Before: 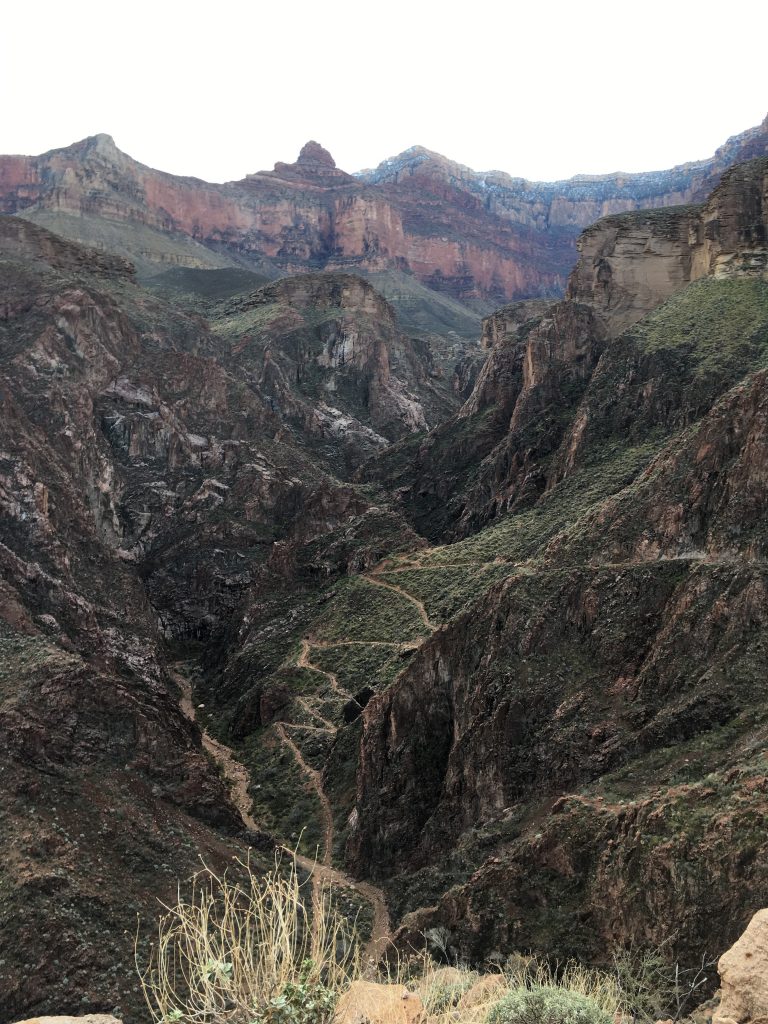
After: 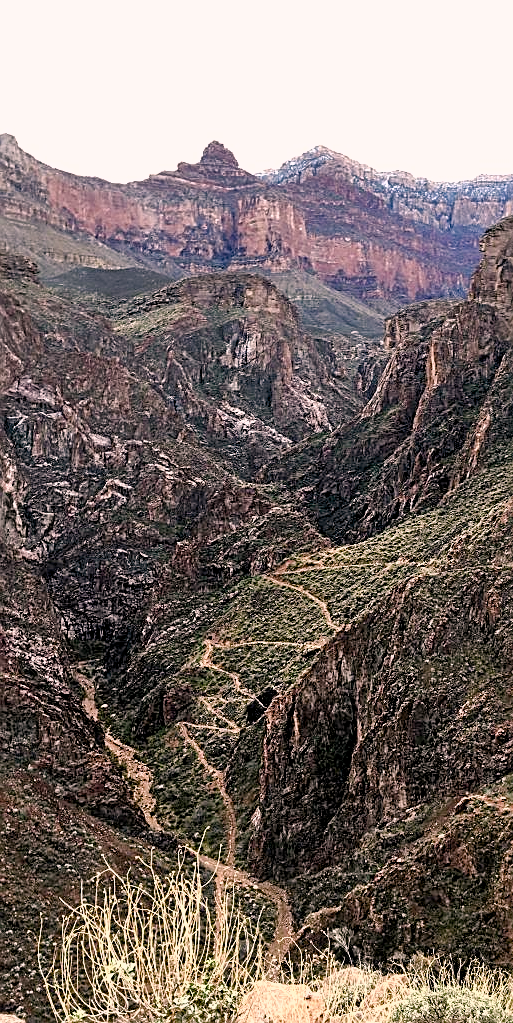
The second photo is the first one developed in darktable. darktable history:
color correction: highlights a* 12.11, highlights b* 5.57
color balance rgb: global offset › luminance -0.509%, perceptual saturation grading › global saturation -0.049%, perceptual saturation grading › highlights -29.421%, perceptual saturation grading › mid-tones 29.314%, perceptual saturation grading › shadows 59.735%
exposure: black level correction 0.001, exposure 0.5 EV, compensate highlight preservation false
crop and rotate: left 12.682%, right 20.453%
sharpen: on, module defaults
shadows and highlights: low approximation 0.01, soften with gaussian
contrast equalizer: y [[0.5, 0.5, 0.5, 0.539, 0.64, 0.611], [0.5 ×6], [0.5 ×6], [0 ×6], [0 ×6]]
